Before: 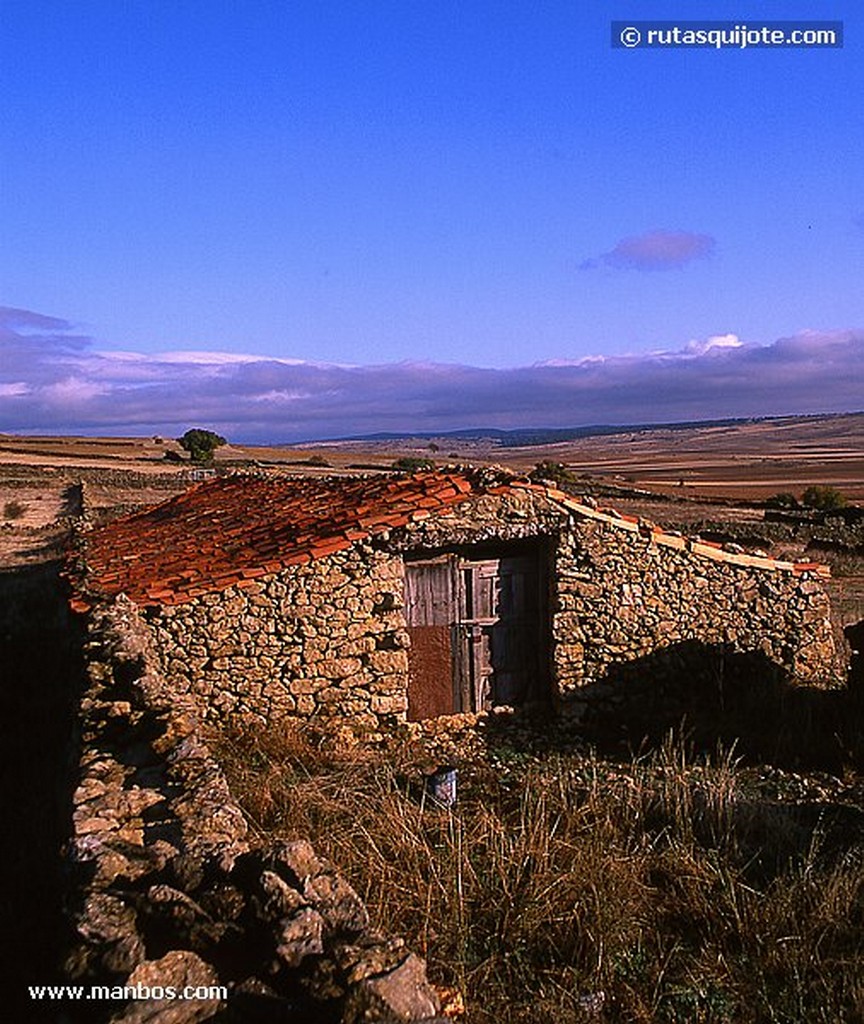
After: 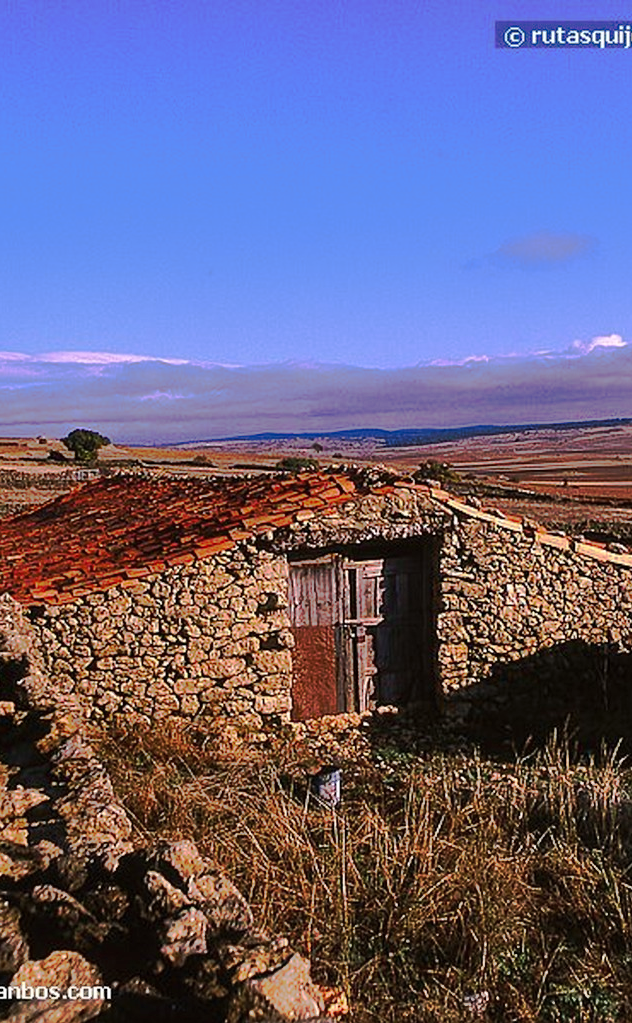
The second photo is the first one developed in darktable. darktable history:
shadows and highlights: radius 108.52, shadows 44.07, highlights -67.8, low approximation 0.01, soften with gaussian
tone curve: curves: ch0 [(0, 0) (0.003, 0.005) (0.011, 0.012) (0.025, 0.026) (0.044, 0.046) (0.069, 0.071) (0.1, 0.098) (0.136, 0.135) (0.177, 0.178) (0.224, 0.217) (0.277, 0.274) (0.335, 0.335) (0.399, 0.442) (0.468, 0.543) (0.543, 0.6) (0.623, 0.628) (0.709, 0.679) (0.801, 0.782) (0.898, 0.904) (1, 1)], preserve colors none
crop: left 13.443%, right 13.31%
